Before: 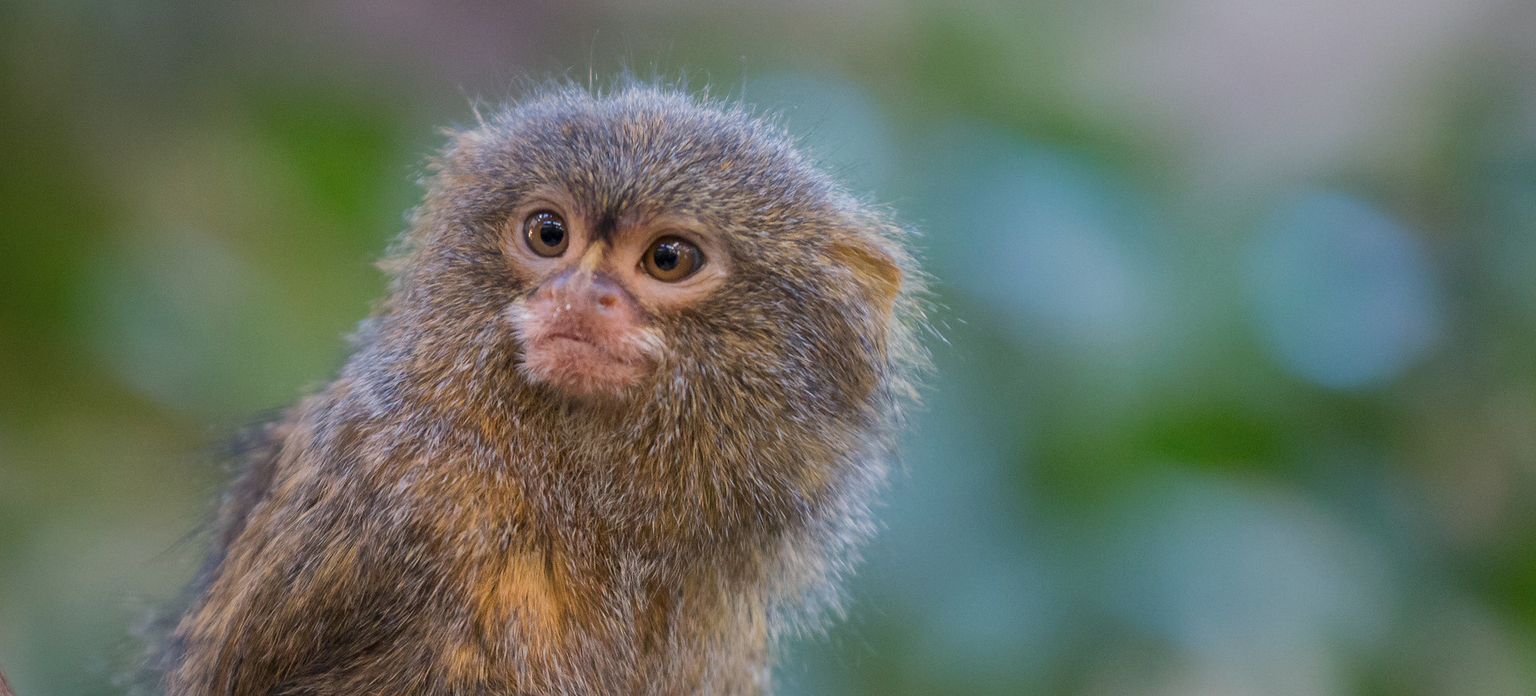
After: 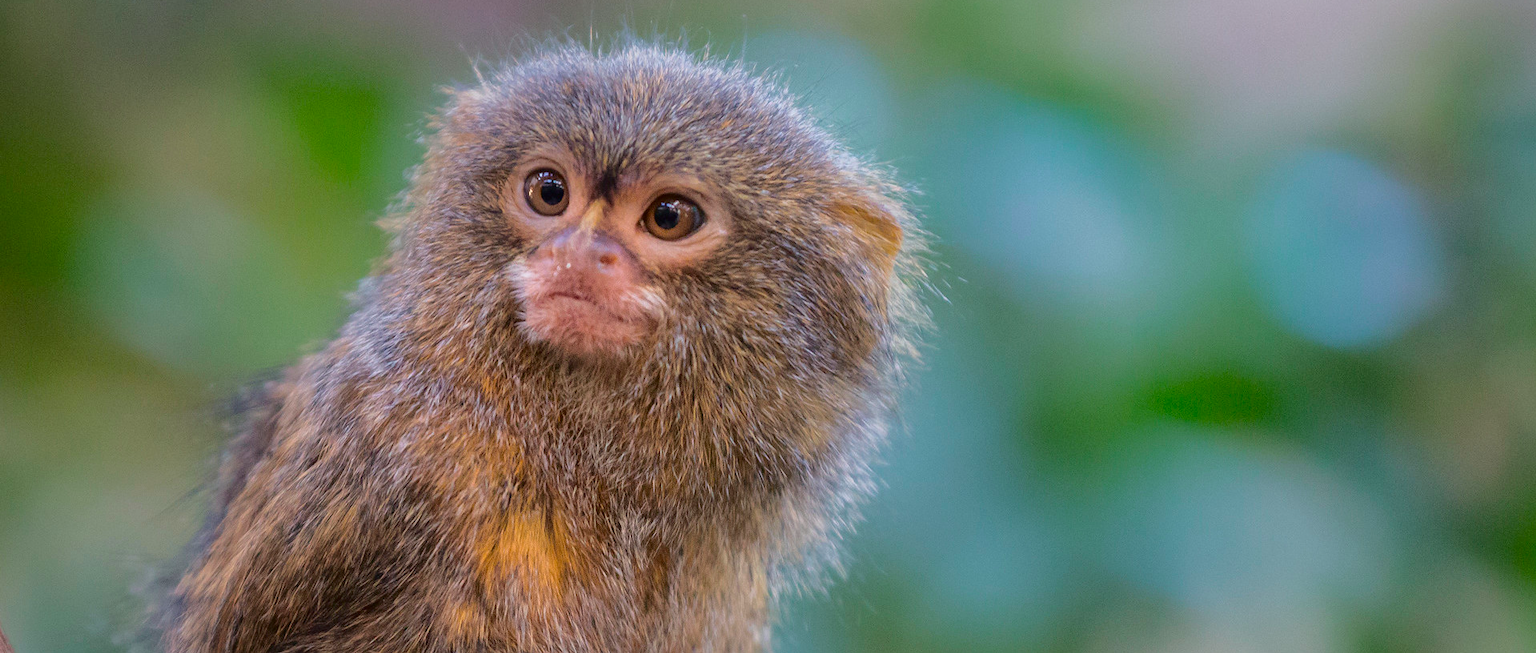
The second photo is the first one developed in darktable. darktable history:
tone curve: curves: ch0 [(0, 0.013) (0.117, 0.081) (0.257, 0.259) (0.408, 0.45) (0.611, 0.64) (0.81, 0.857) (1, 1)]; ch1 [(0, 0) (0.287, 0.198) (0.501, 0.506) (0.56, 0.584) (0.715, 0.741) (0.976, 0.992)]; ch2 [(0, 0) (0.369, 0.362) (0.5, 0.5) (0.537, 0.547) (0.59, 0.603) (0.681, 0.754) (1, 1)], color space Lab, independent channels, preserve colors none
crop and rotate: top 6.028%
